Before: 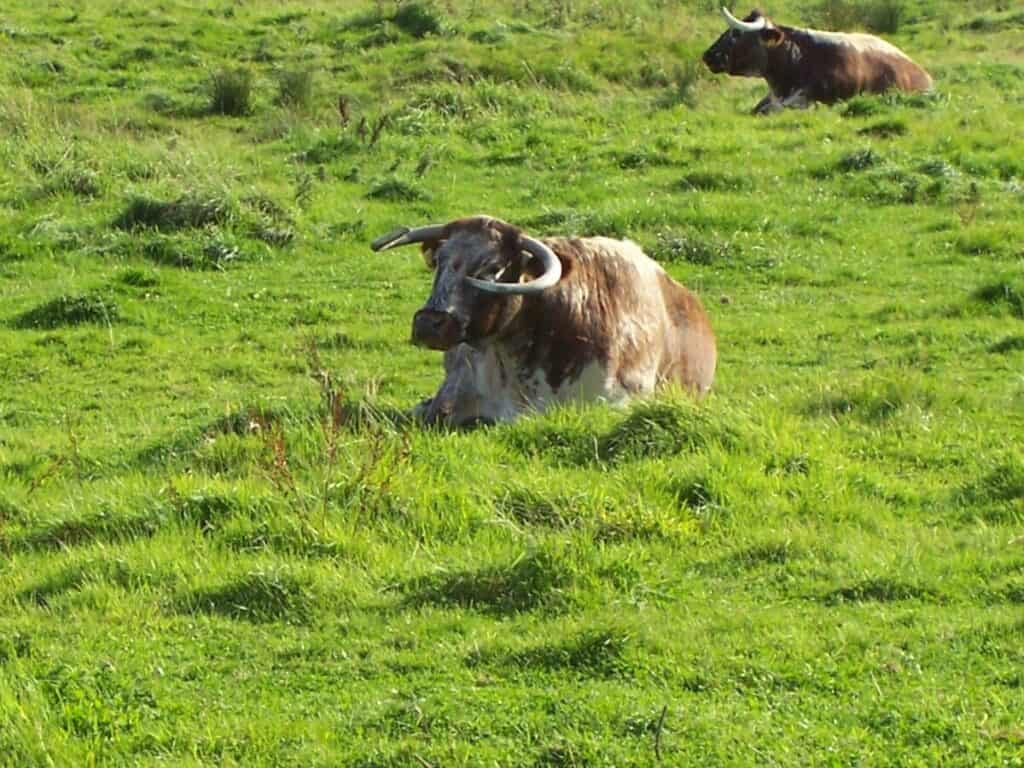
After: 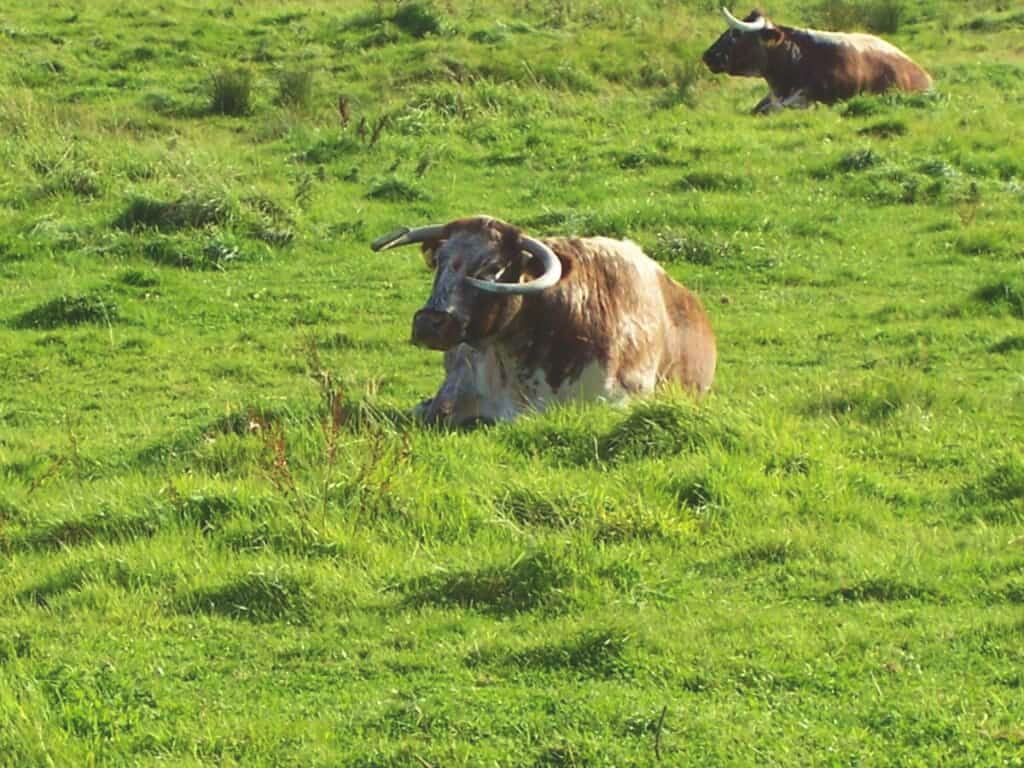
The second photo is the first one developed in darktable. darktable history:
exposure: black level correction -0.015, compensate highlight preservation false
velvia: strength 27%
